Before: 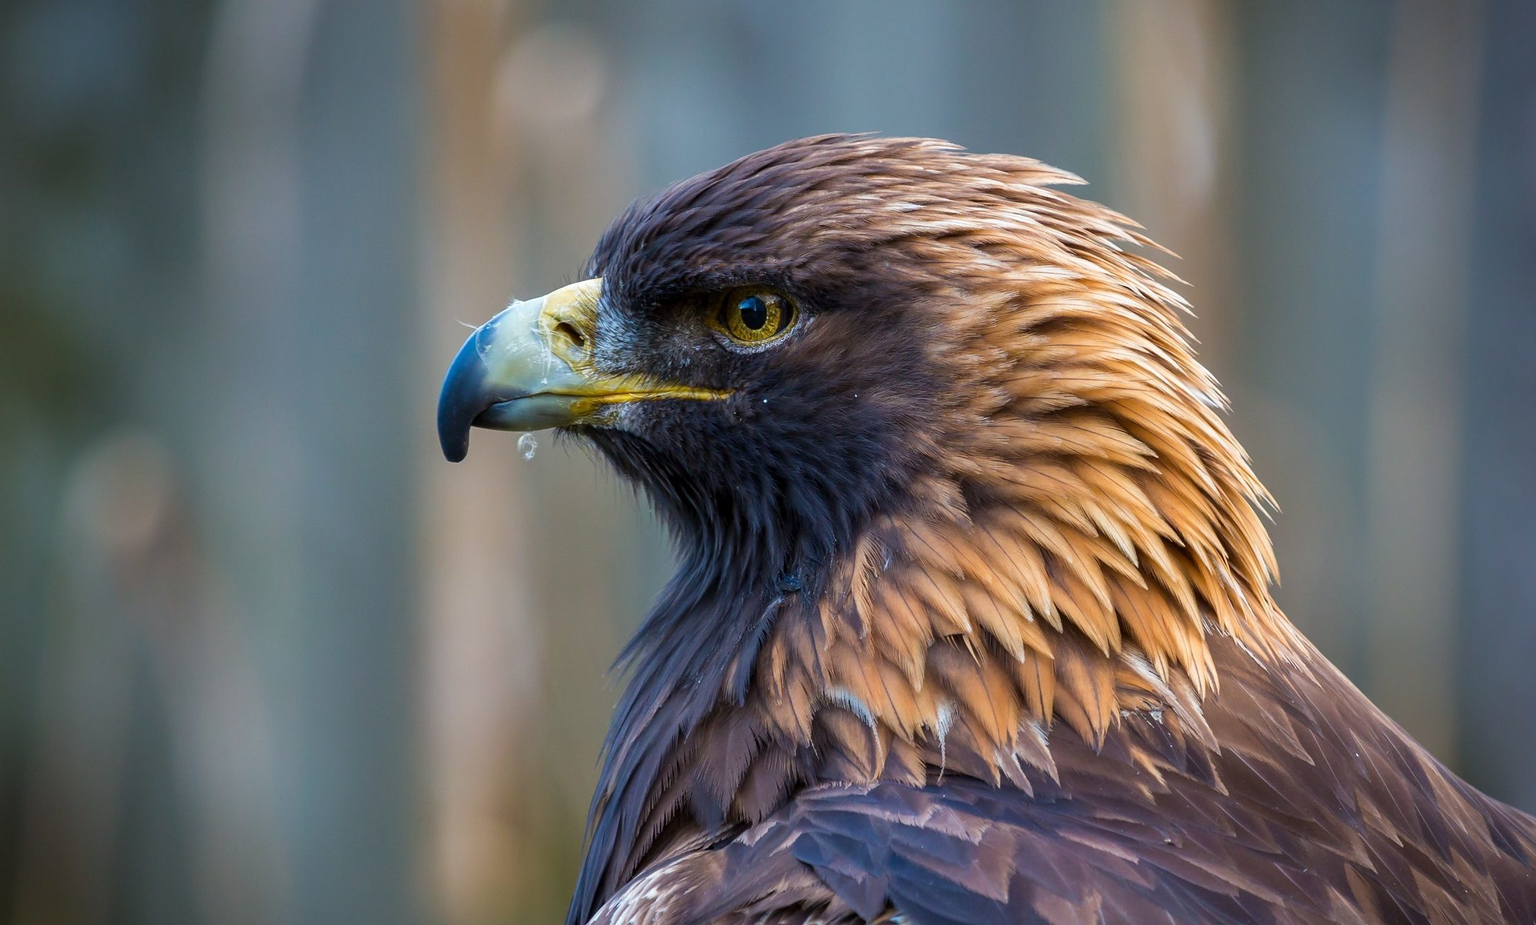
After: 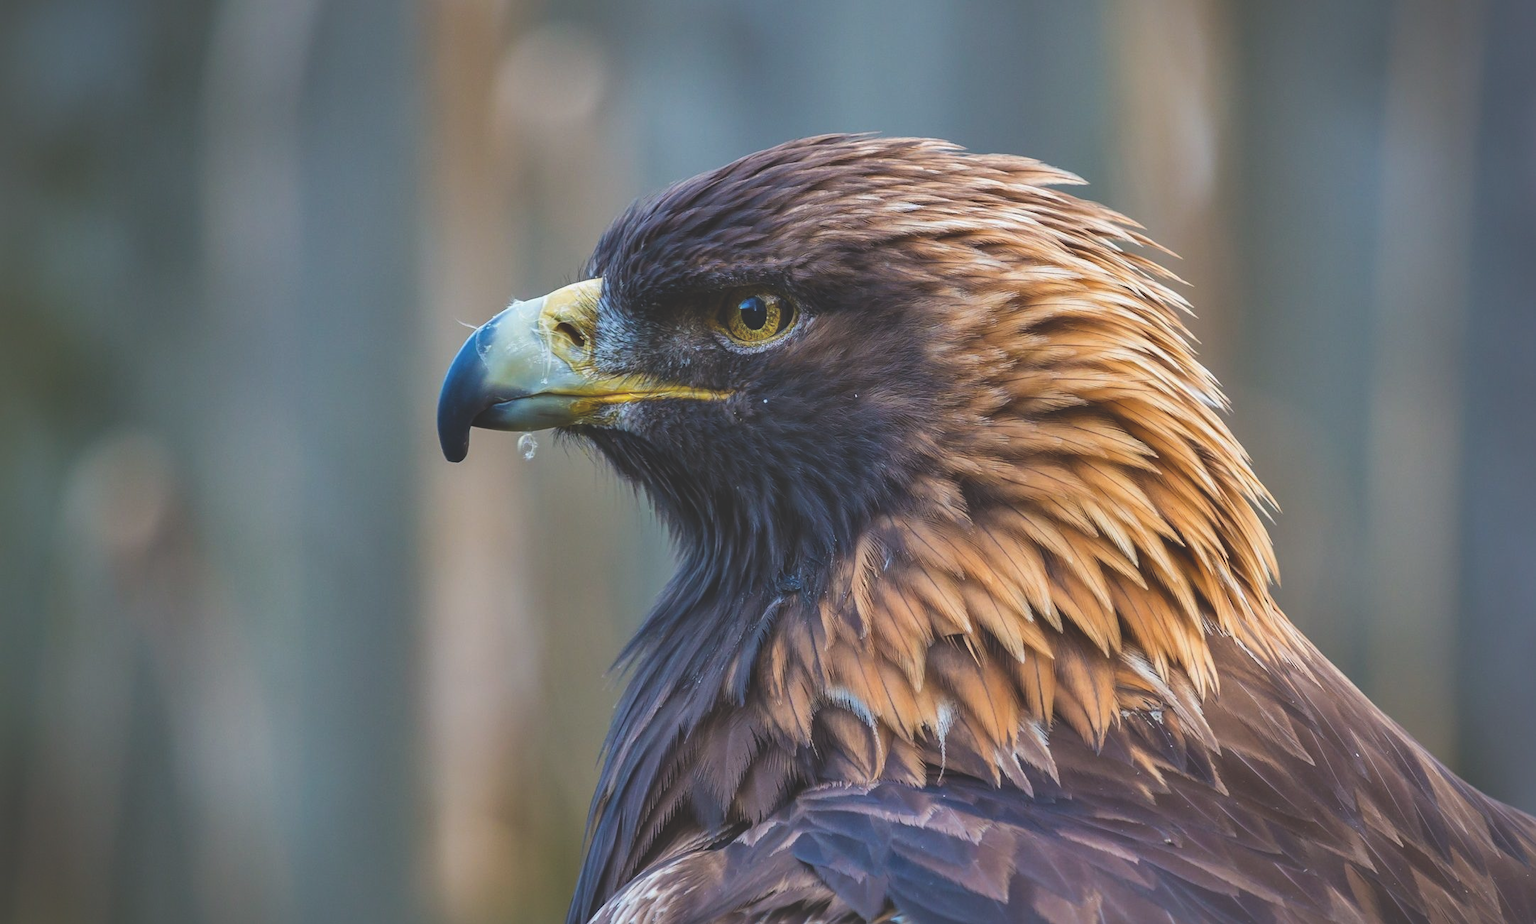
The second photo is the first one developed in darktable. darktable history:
shadows and highlights: on, module defaults
local contrast: mode bilateral grid, contrast 21, coarseness 50, detail 119%, midtone range 0.2
exposure: black level correction -0.026, exposure -0.117 EV
